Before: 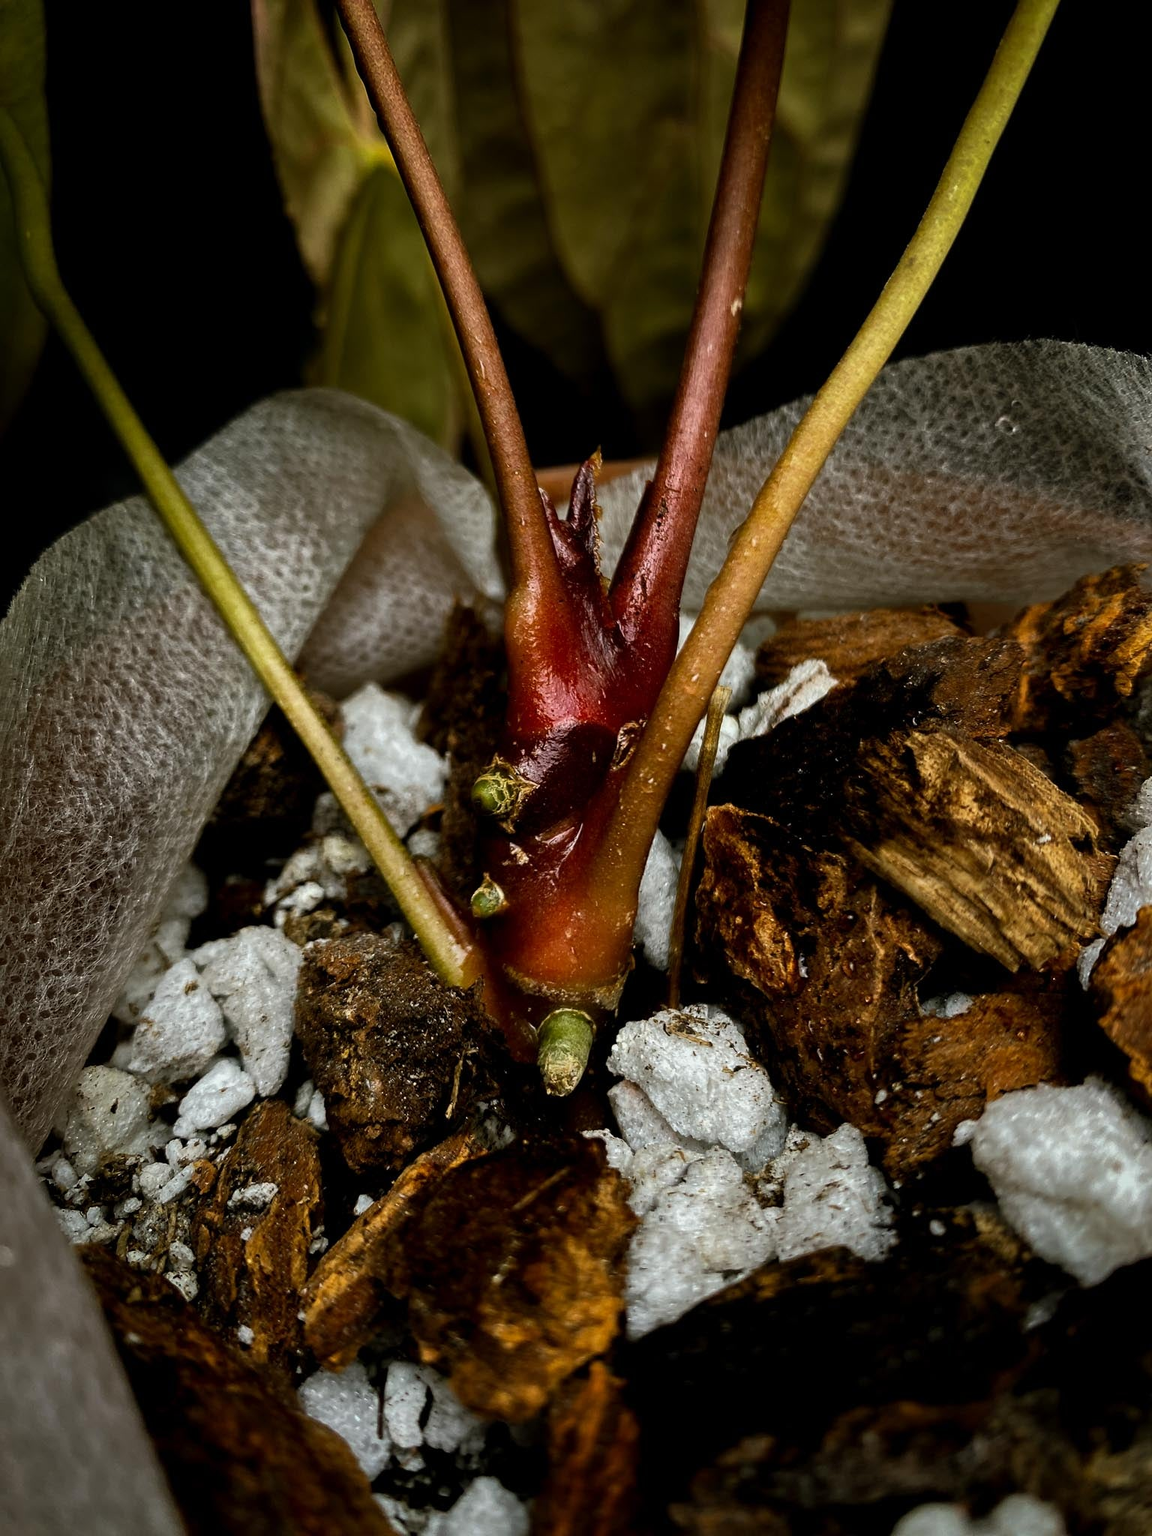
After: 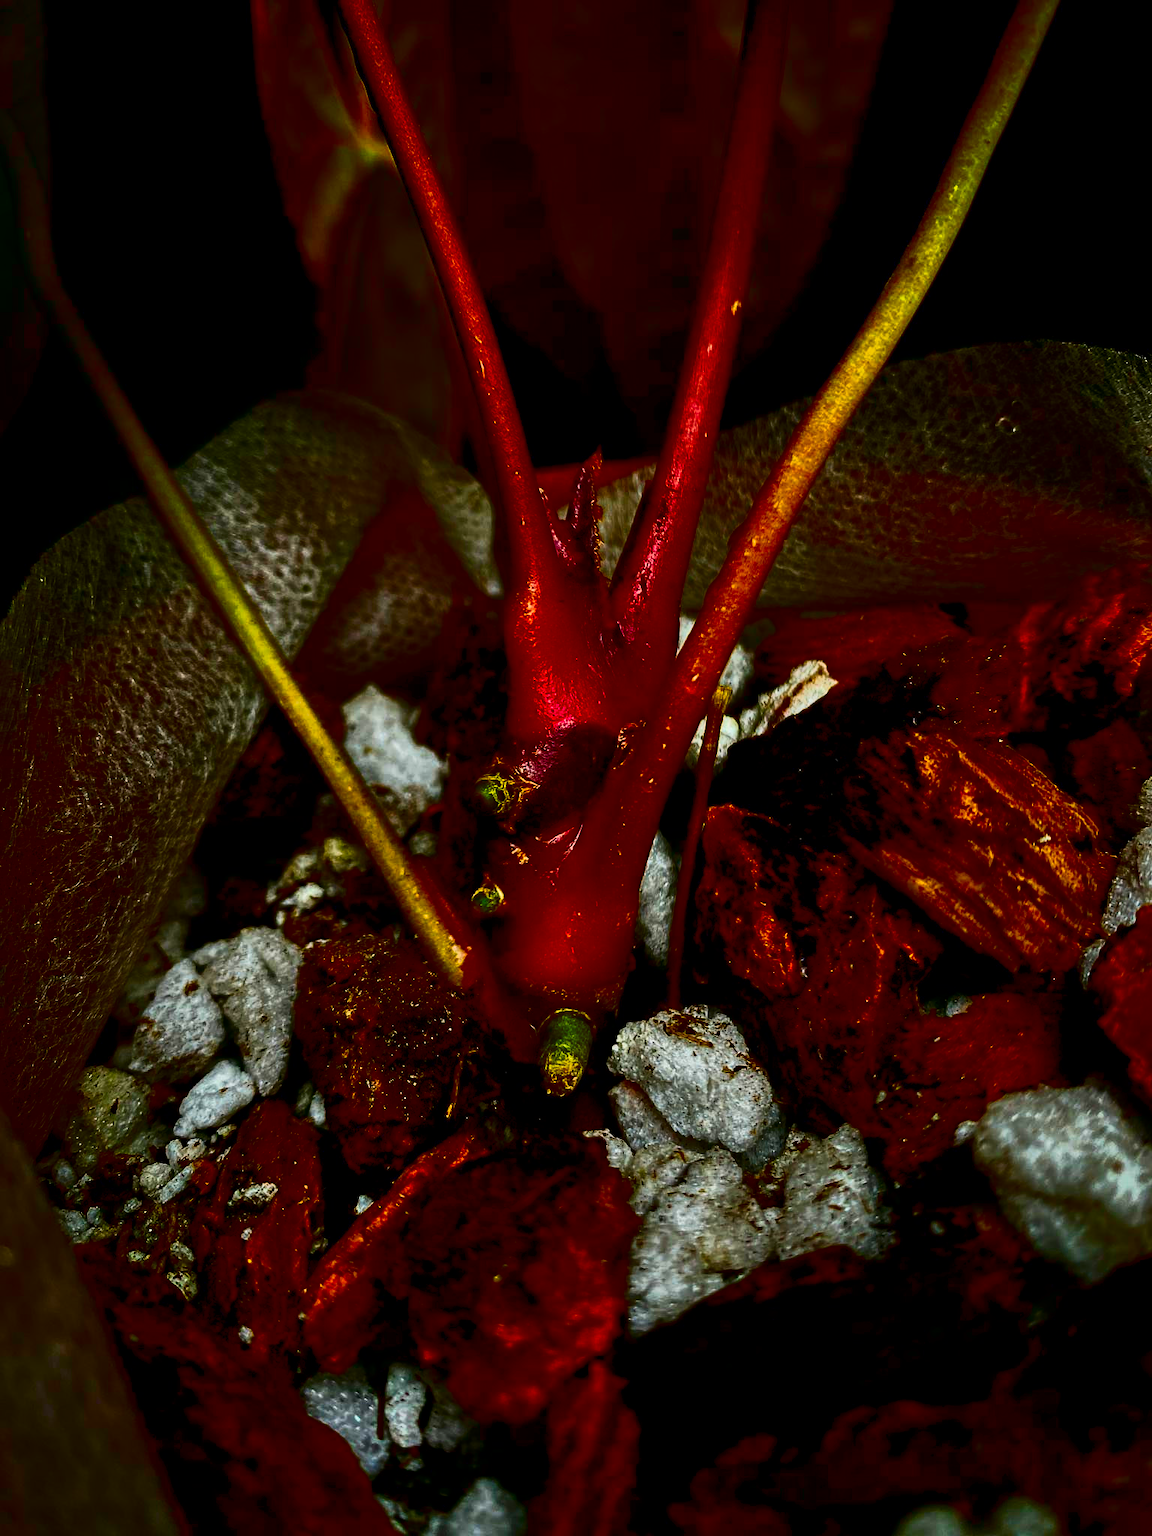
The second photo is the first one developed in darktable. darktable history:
shadows and highlights: white point adjustment -3.76, highlights -63.32, soften with gaussian
contrast brightness saturation: brightness -1, saturation 0.991
